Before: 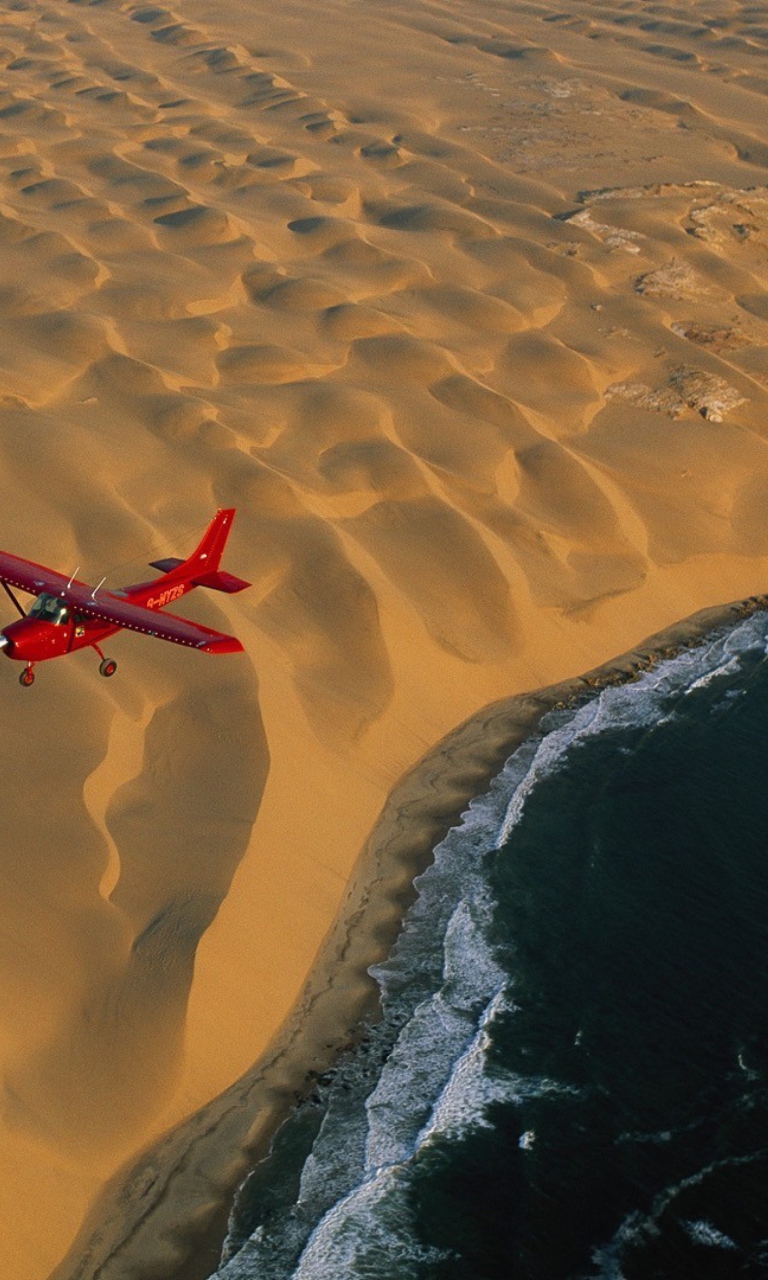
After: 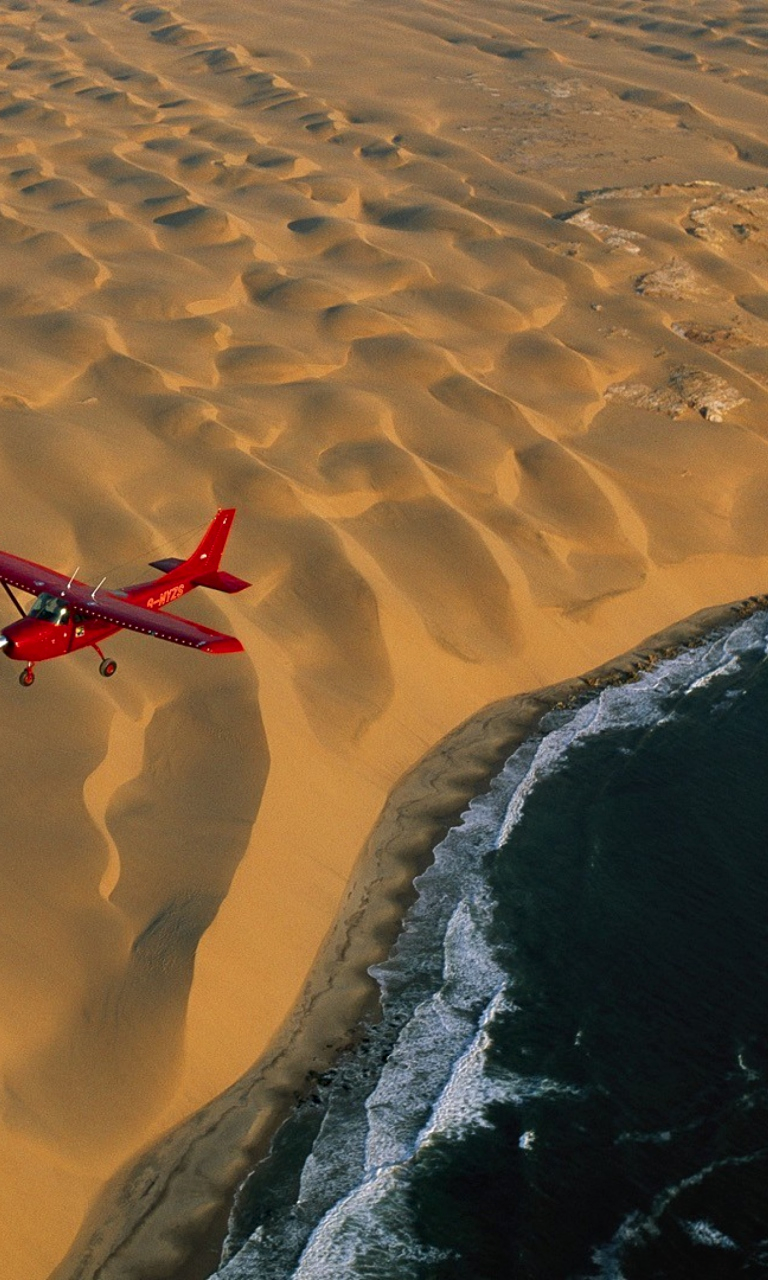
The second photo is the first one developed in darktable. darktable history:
contrast equalizer: octaves 7, y [[0.6 ×6], [0.55 ×6], [0 ×6], [0 ×6], [0 ×6]], mix 0.282
